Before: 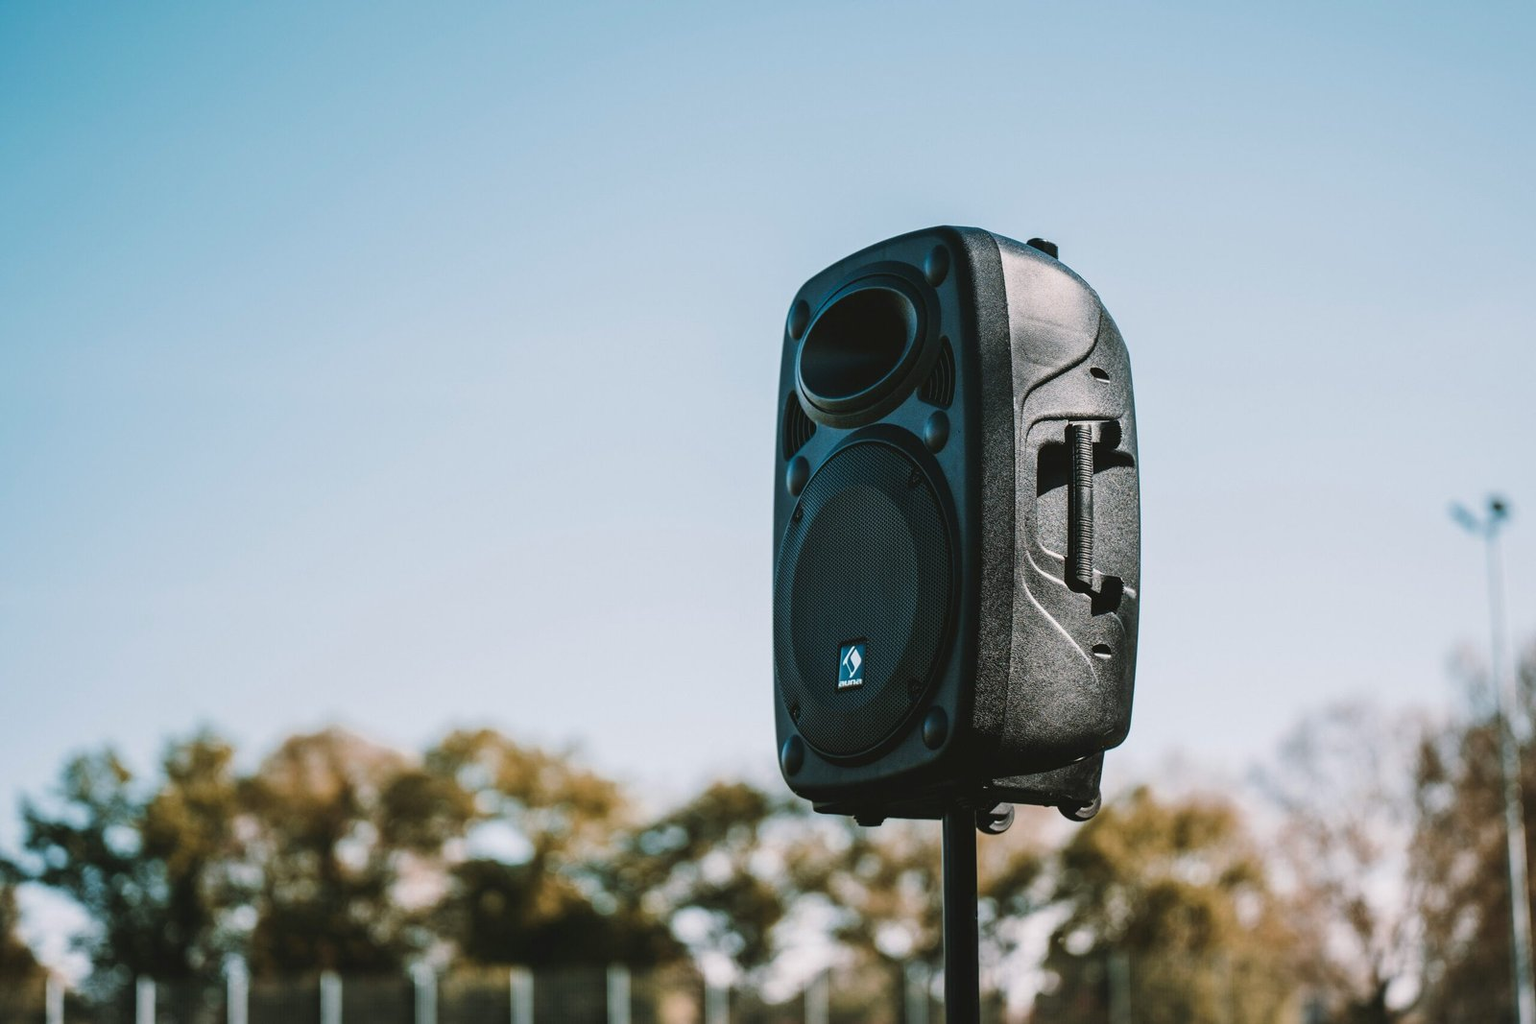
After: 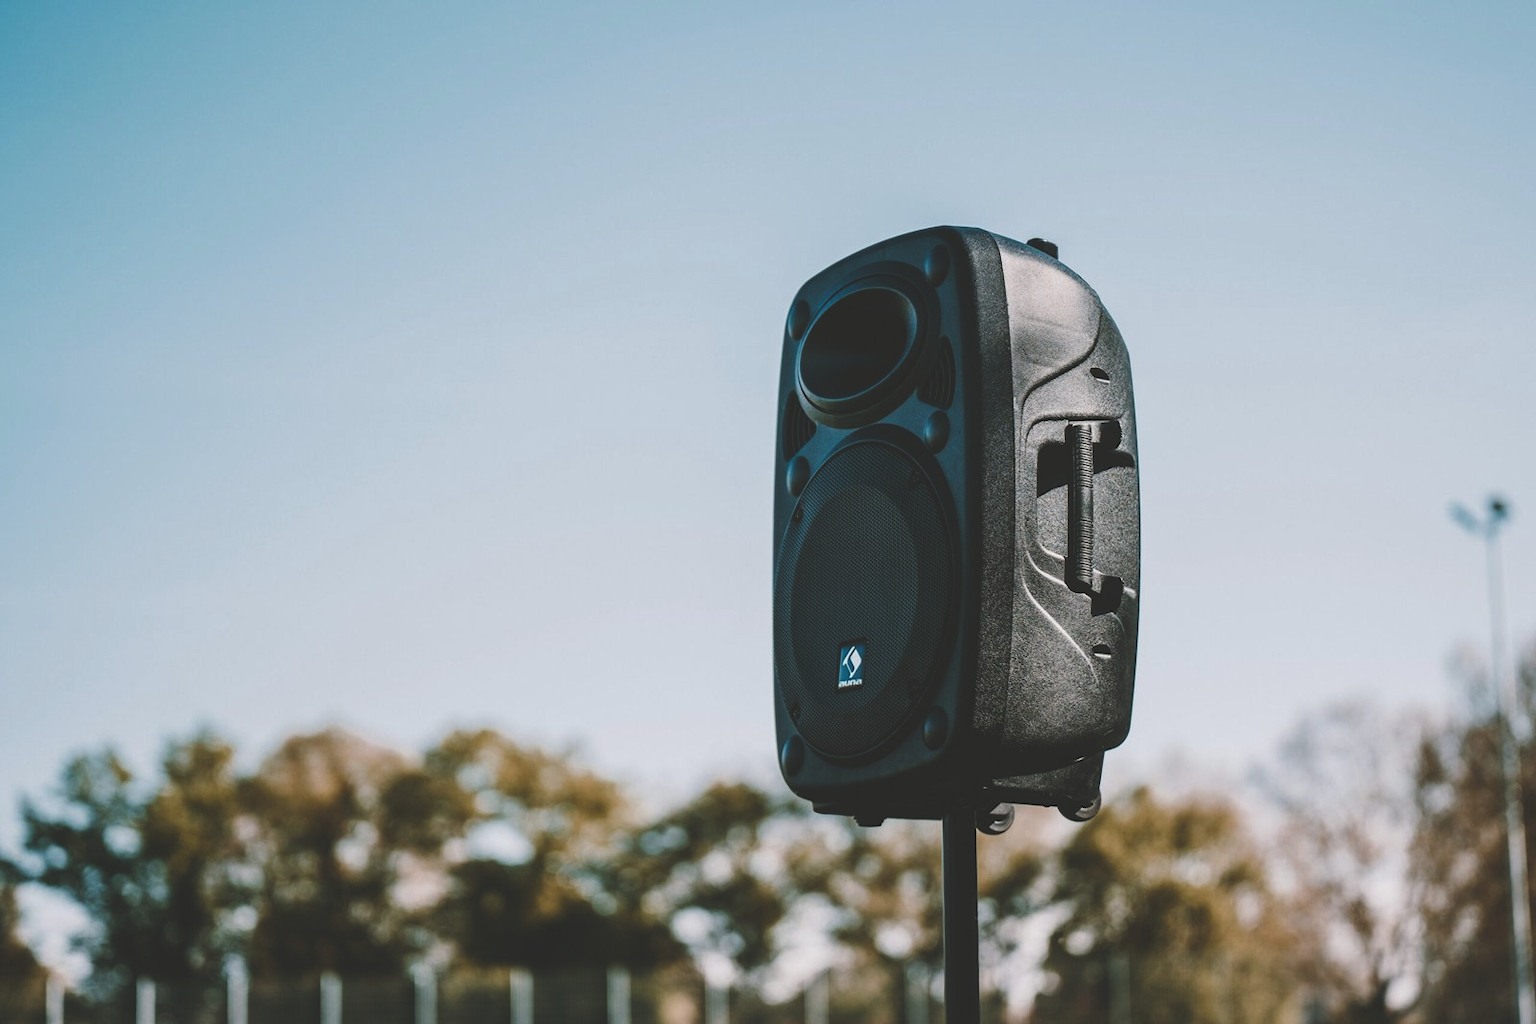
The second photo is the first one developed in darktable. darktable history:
exposure: black level correction -0.036, exposure -0.497 EV, compensate highlight preservation false
color balance rgb: shadows lift › luminance -20%, power › hue 72.24°, highlights gain › luminance 15%, global offset › hue 171.6°, perceptual saturation grading › highlights -30%, perceptual saturation grading › shadows 20%, global vibrance 30%, contrast 10%
base curve: curves: ch0 [(0, 0) (0.283, 0.295) (1, 1)], preserve colors none
